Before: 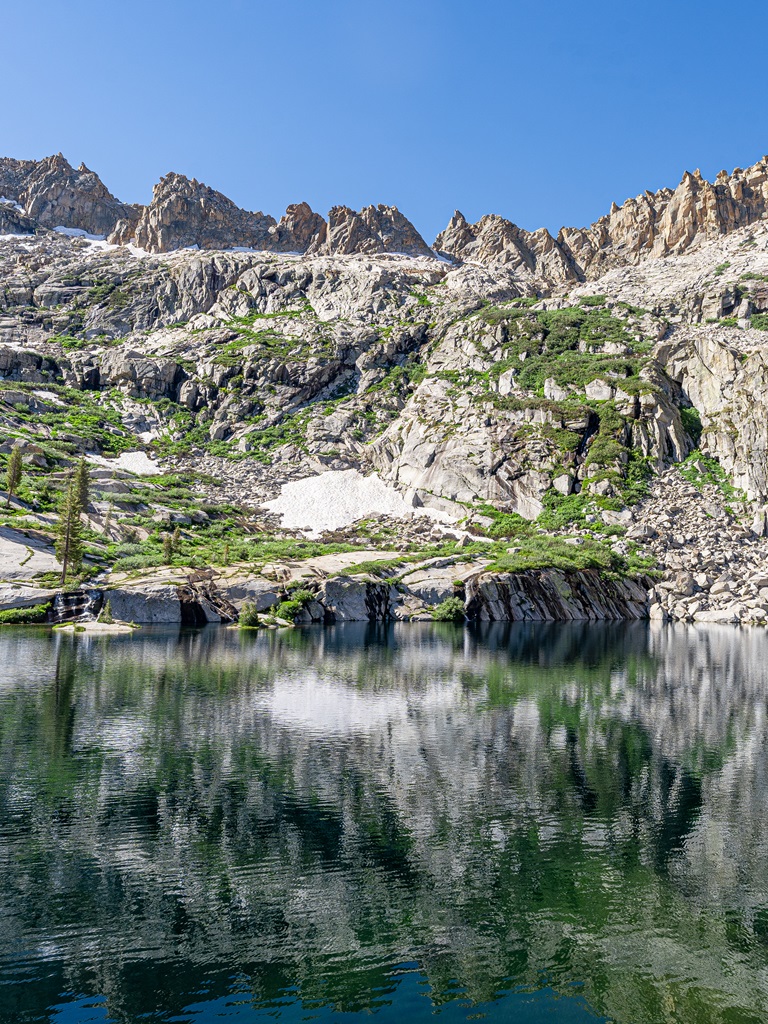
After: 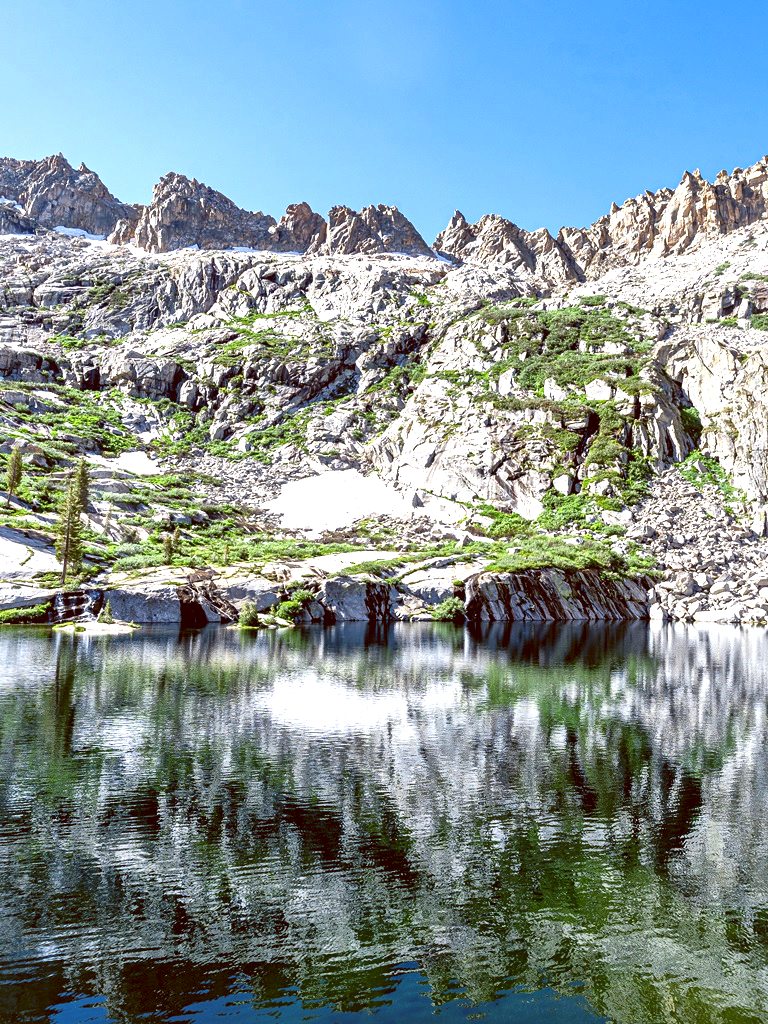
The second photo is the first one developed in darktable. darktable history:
color balance: lift [1, 1.015, 1.004, 0.985], gamma [1, 0.958, 0.971, 1.042], gain [1, 0.956, 0.977, 1.044]
local contrast: mode bilateral grid, contrast 25, coarseness 47, detail 151%, midtone range 0.2
exposure: black level correction 0, exposure 0.7 EV, compensate exposure bias true, compensate highlight preservation false
